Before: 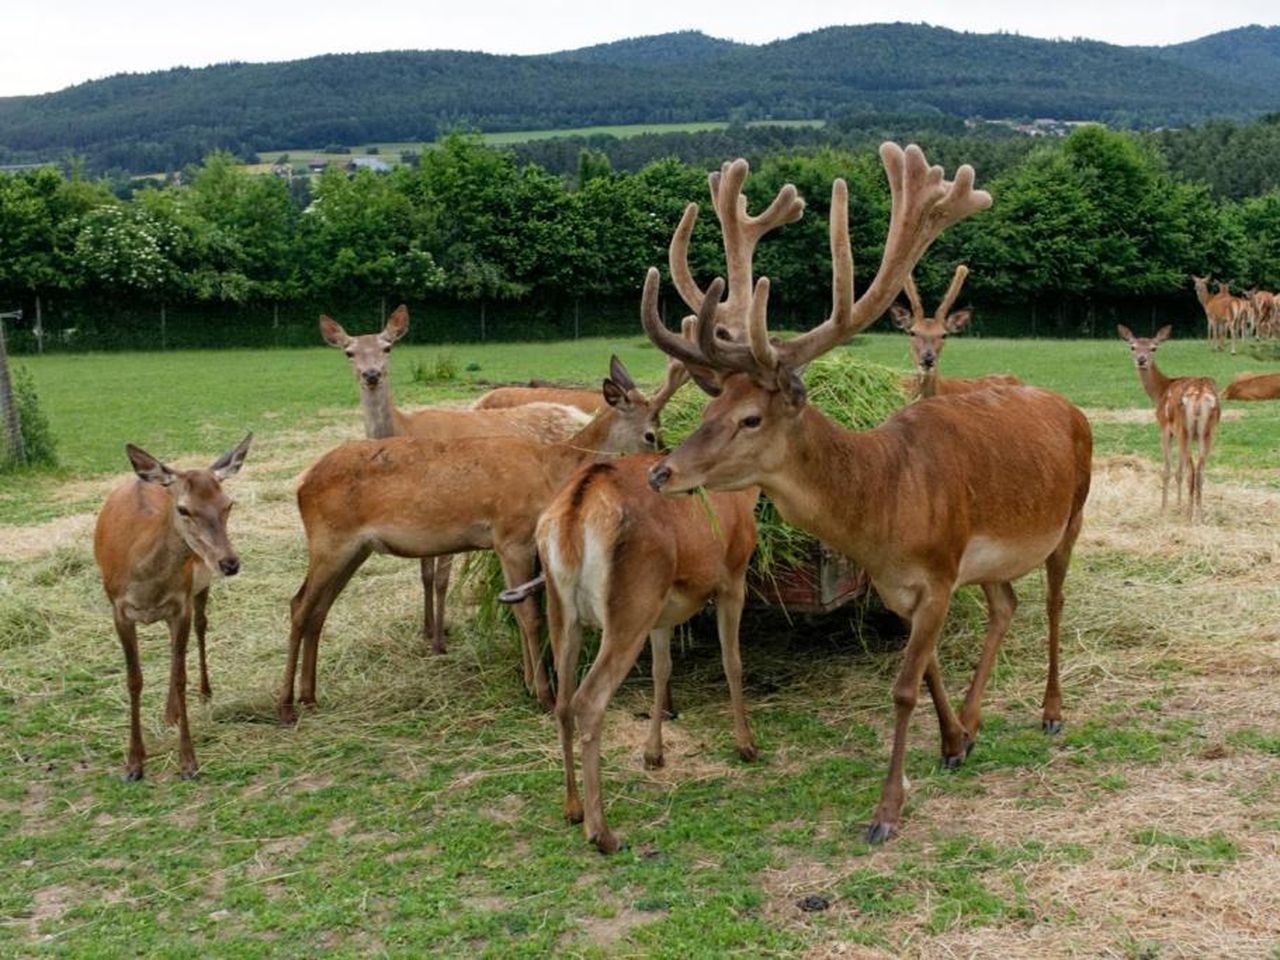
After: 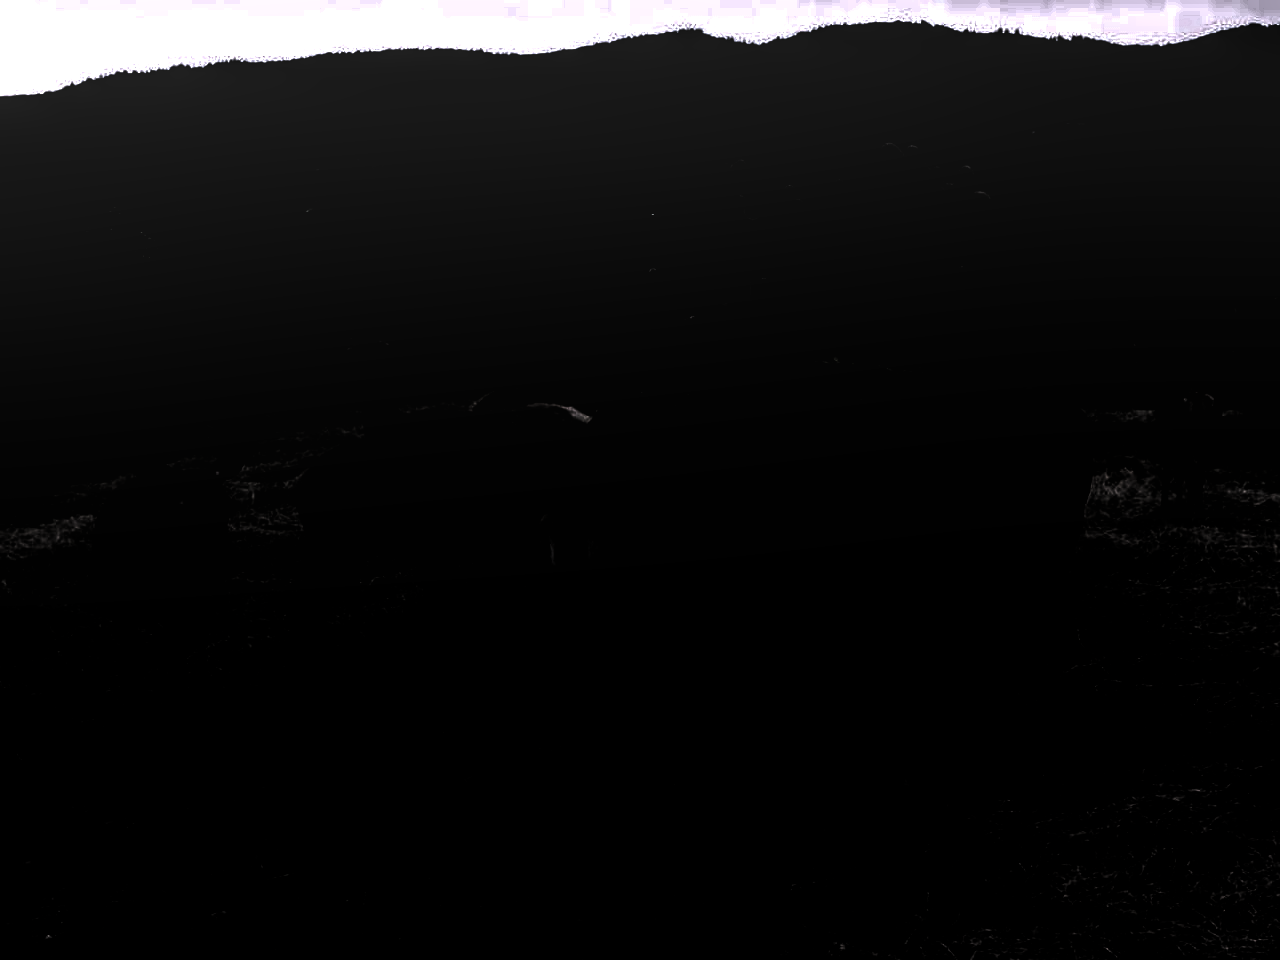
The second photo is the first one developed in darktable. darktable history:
levels: levels [0.721, 0.937, 0.997]
local contrast: detail 130%
white balance: red 1.066, blue 1.119
